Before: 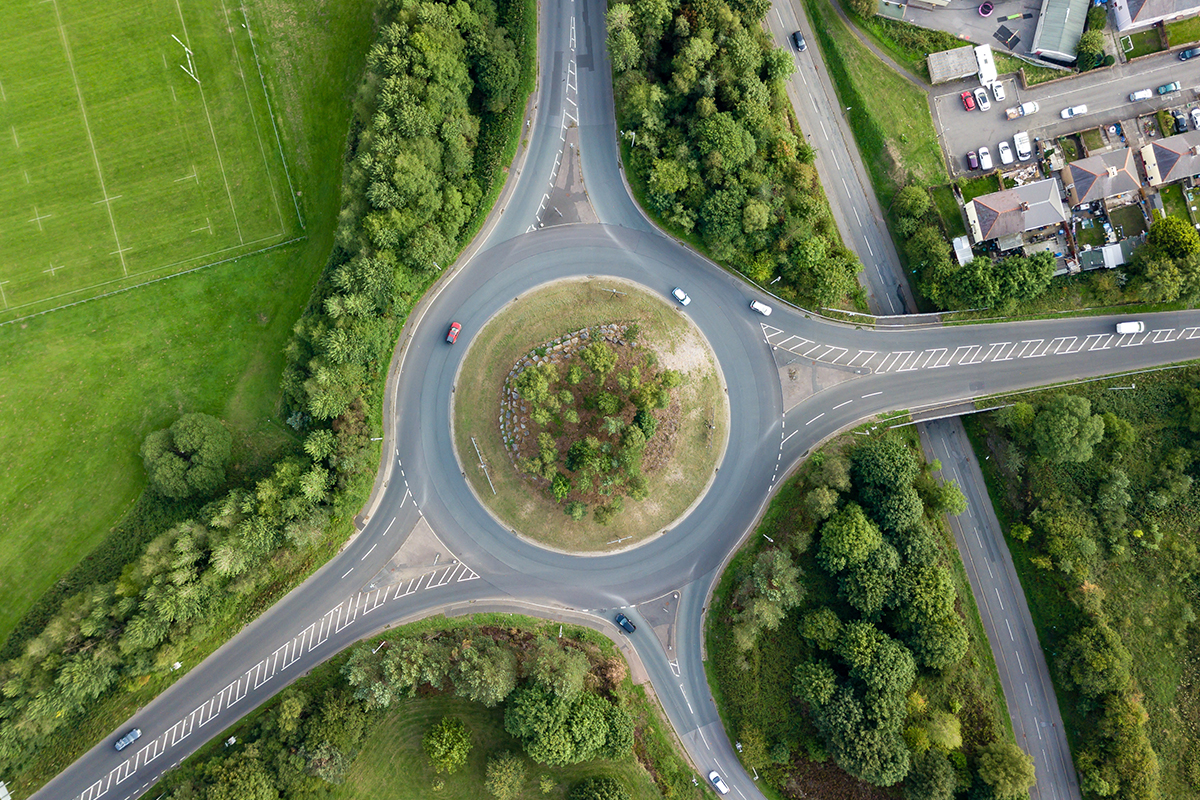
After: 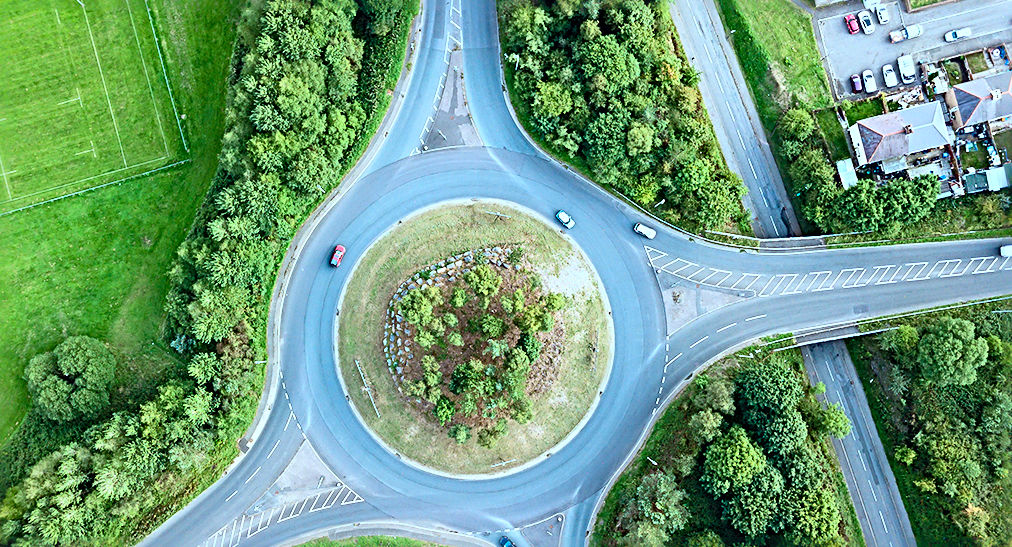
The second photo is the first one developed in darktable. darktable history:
sharpen: radius 3.731, amount 0.931
contrast brightness saturation: contrast 0.244, brightness 0.254, saturation 0.374
crop and rotate: left 9.676%, top 9.634%, right 5.965%, bottom 21.89%
color correction: highlights a* -9.78, highlights b* -21.09
